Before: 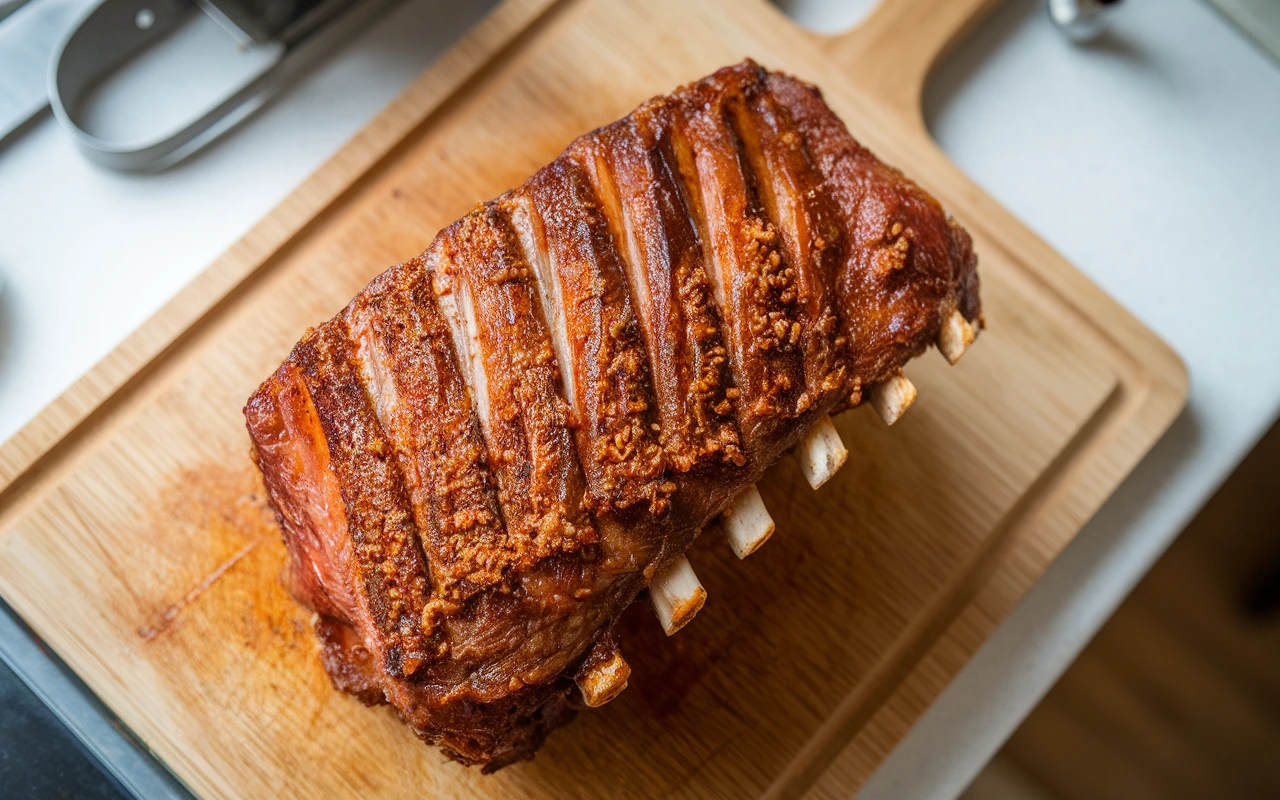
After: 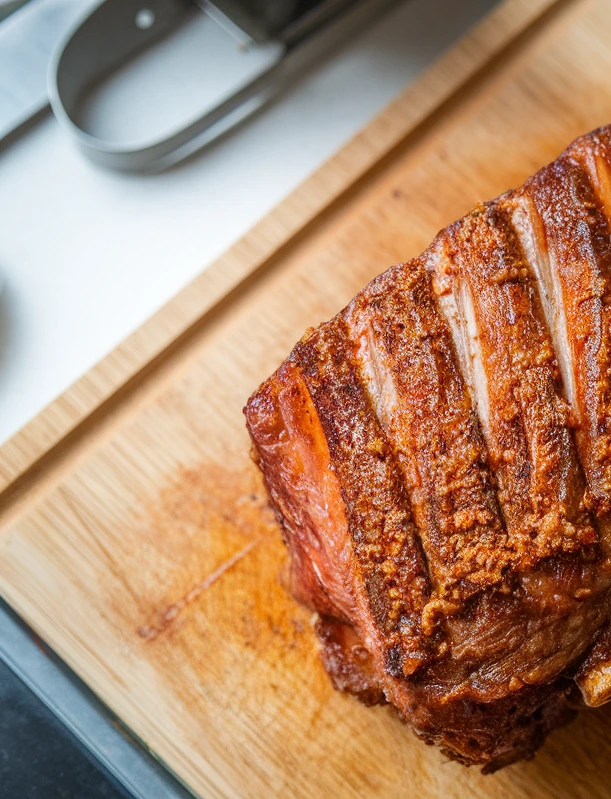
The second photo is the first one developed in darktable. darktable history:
crop and rotate: left 0.056%, top 0%, right 52.206%
